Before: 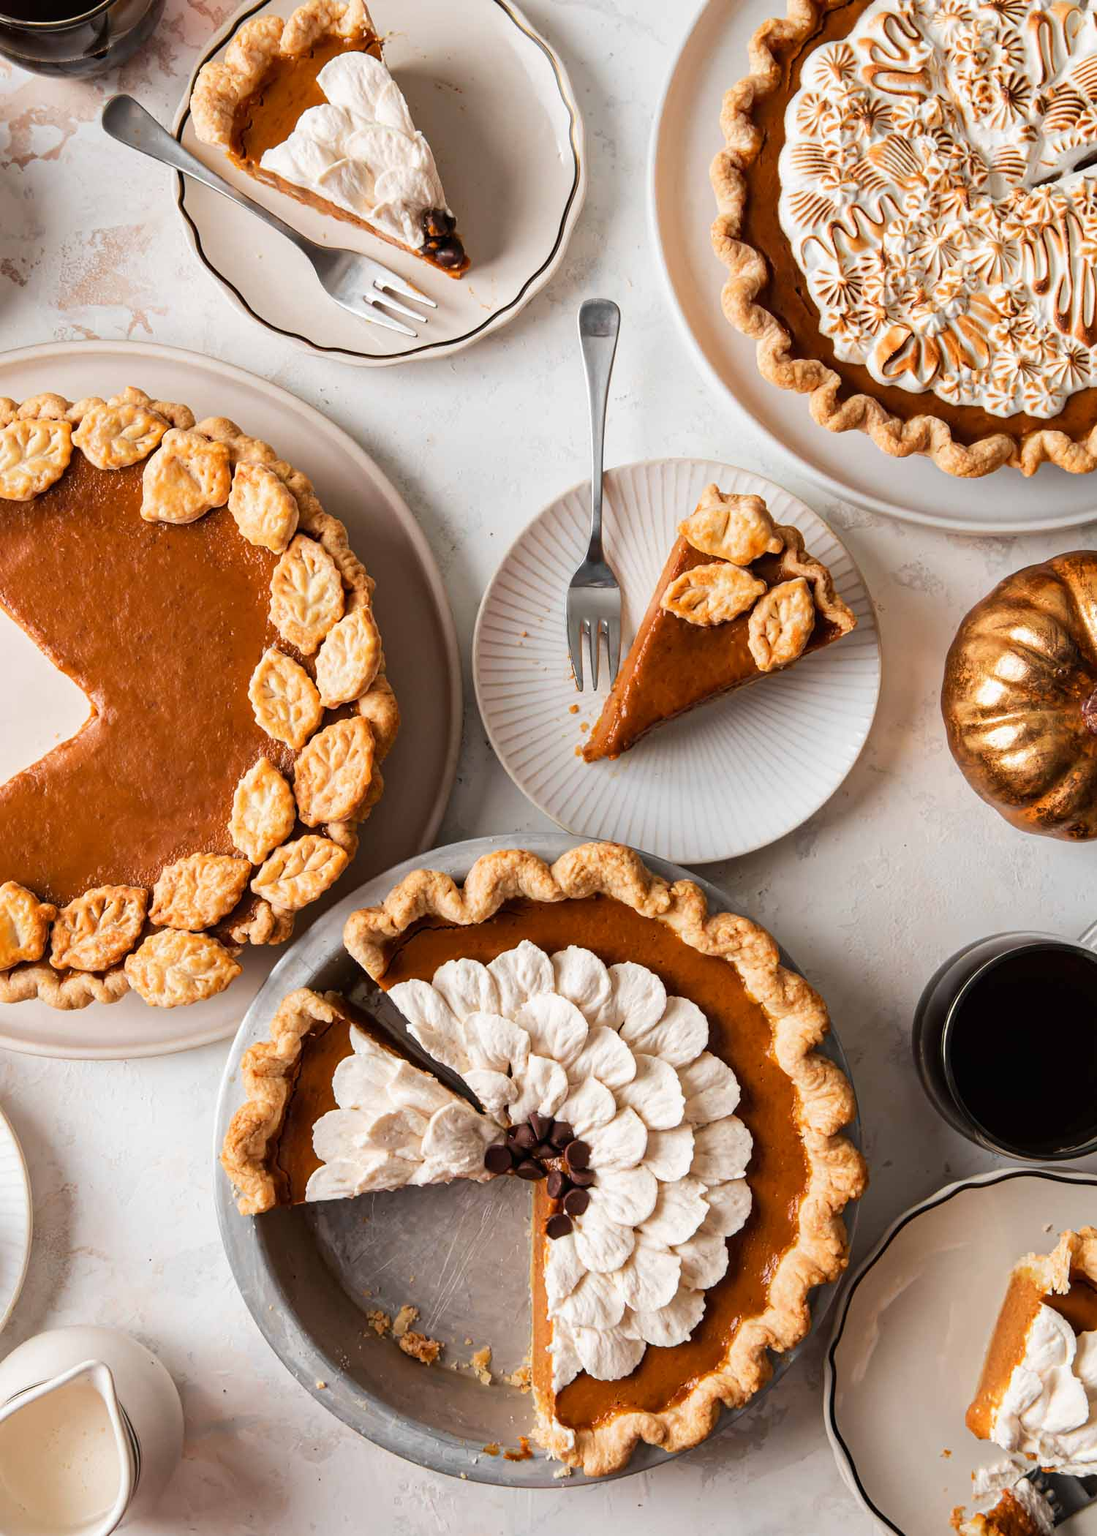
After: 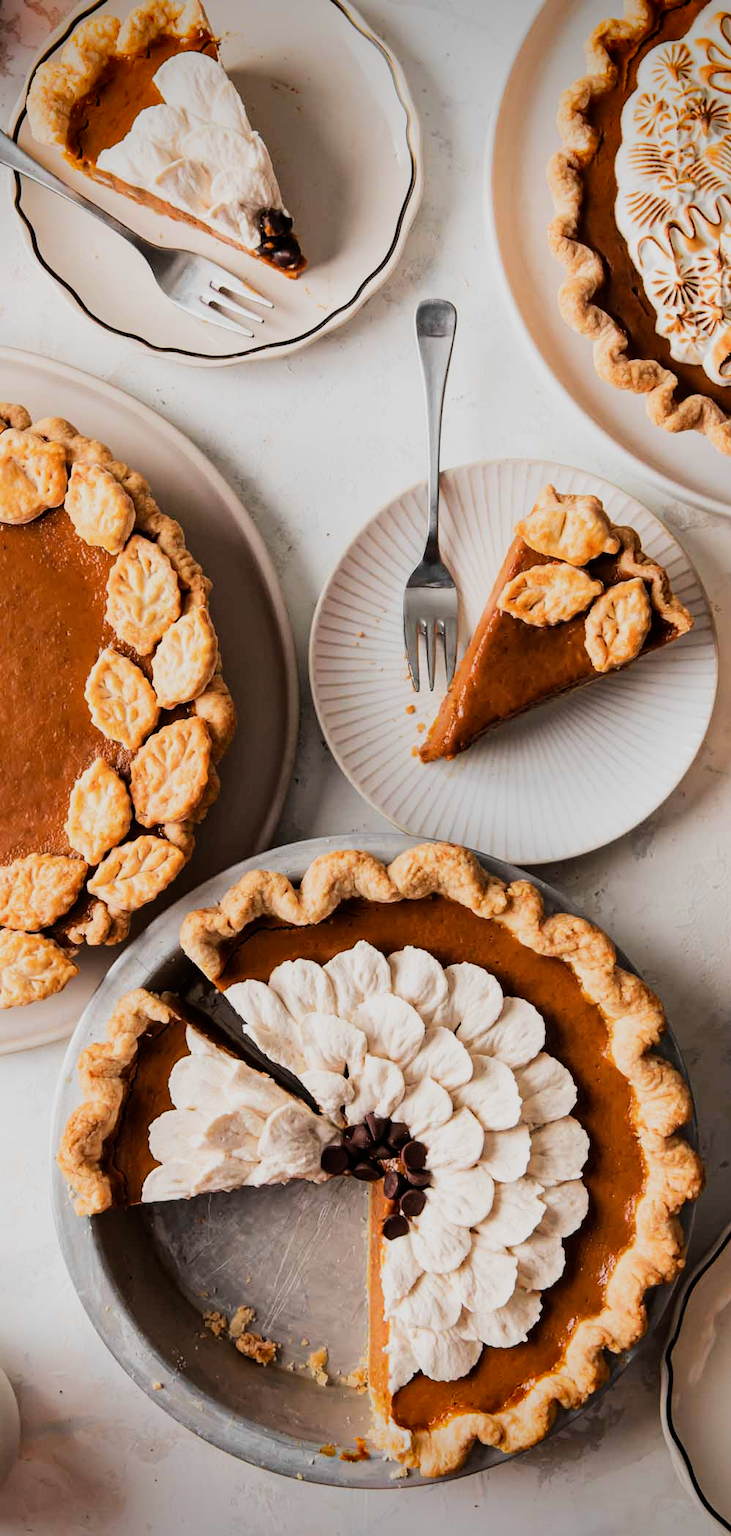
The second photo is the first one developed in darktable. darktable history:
crop and rotate: left 15.055%, right 18.278%
filmic rgb: black relative exposure -7.5 EV, white relative exposure 5 EV, hardness 3.31, contrast 1.3, contrast in shadows safe
vignetting: fall-off start 88.53%, fall-off radius 44.2%, saturation 0.376, width/height ratio 1.161
